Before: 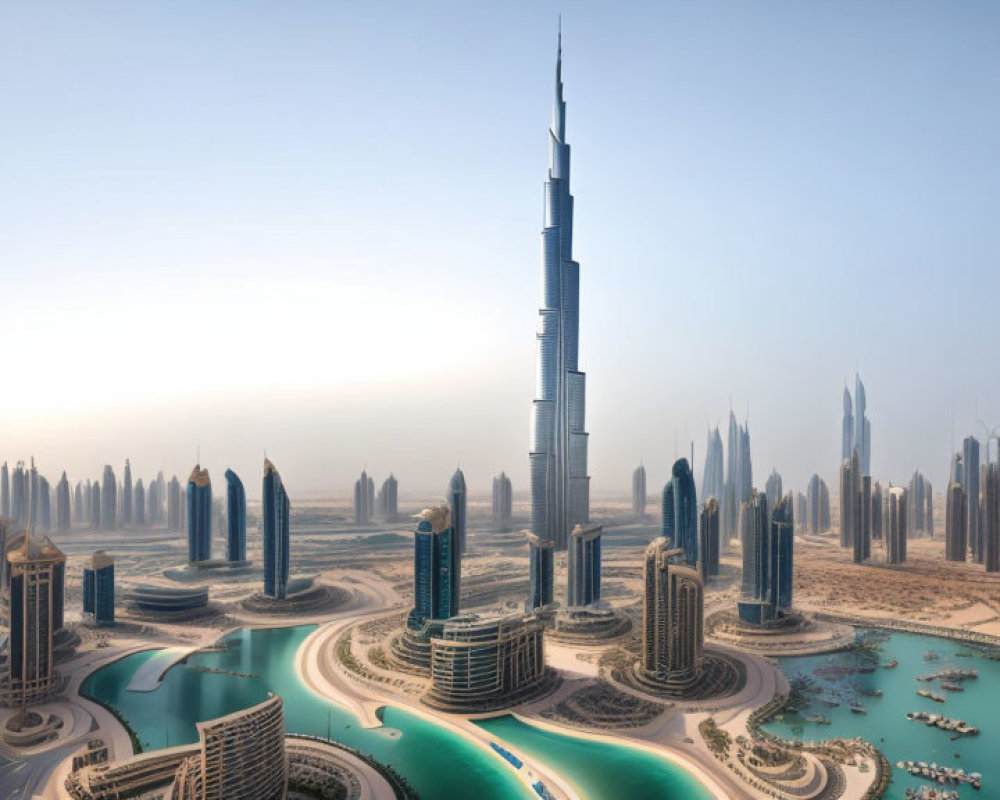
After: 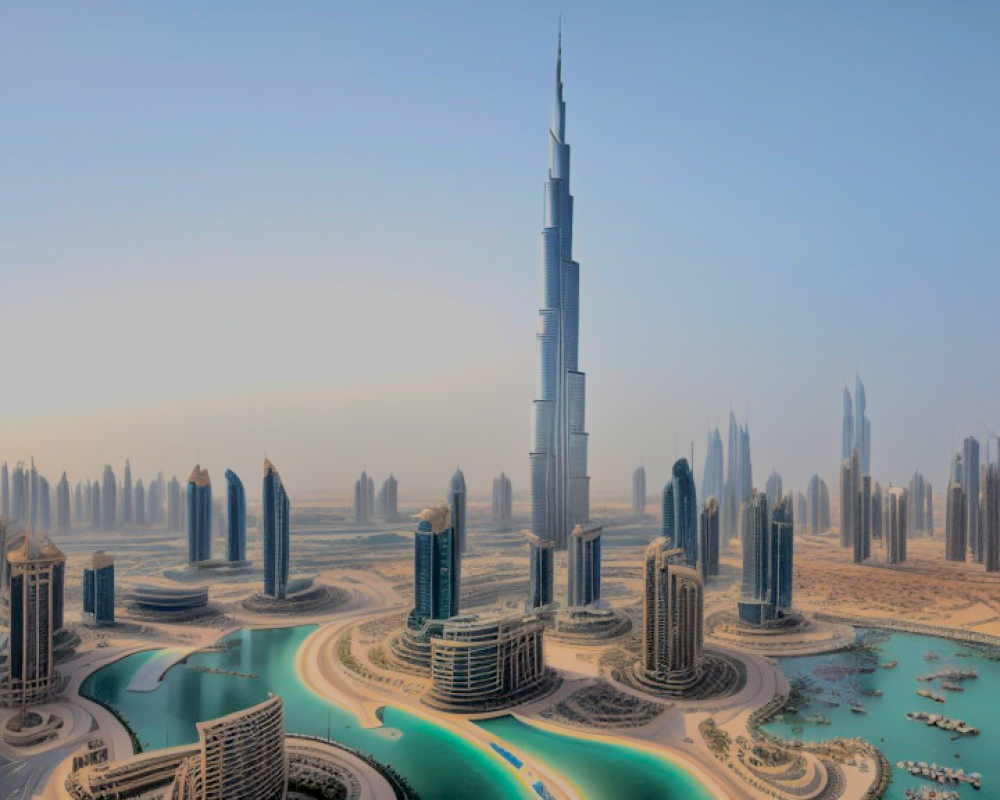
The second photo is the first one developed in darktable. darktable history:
filmic rgb: middle gray luminance 3.62%, black relative exposure -5.93 EV, white relative exposure 6.36 EV, dynamic range scaling 22.25%, target black luminance 0%, hardness 2.29, latitude 45.89%, contrast 0.79, highlights saturation mix 99.38%, shadows ↔ highlights balance 0.17%, color science v6 (2022)
